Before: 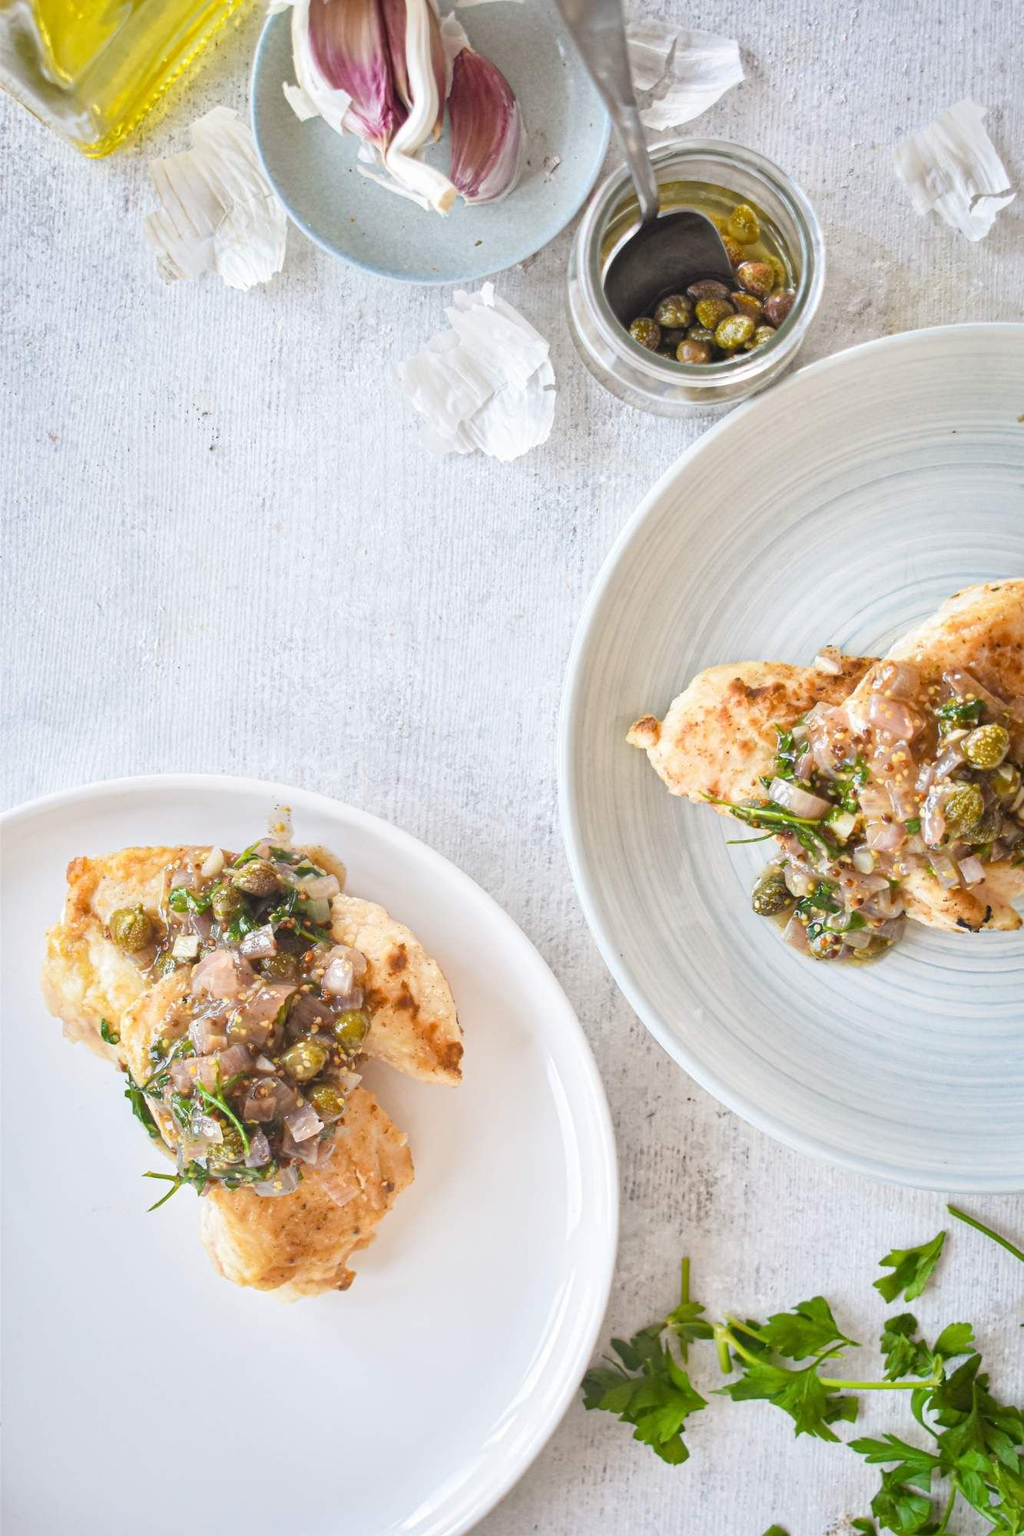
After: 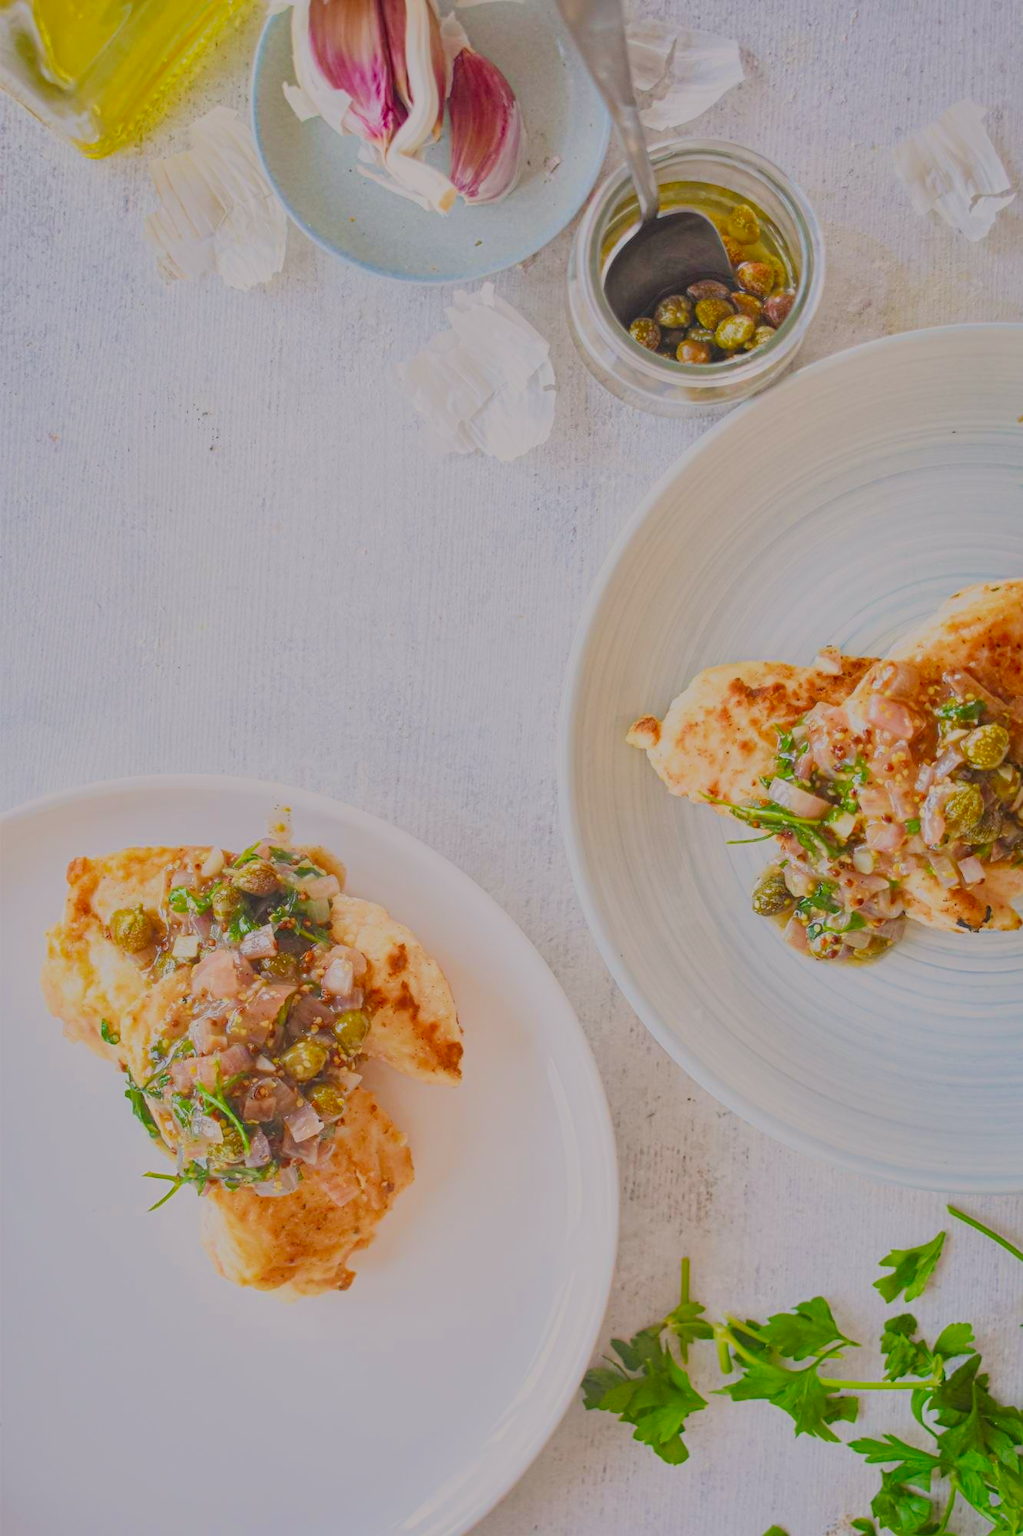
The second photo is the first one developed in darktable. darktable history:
exposure: black level correction -0.002, exposure 0.537 EV, compensate highlight preservation false
contrast equalizer: y [[0.5, 0.5, 0.468, 0.5, 0.5, 0.5], [0.5 ×6], [0.5 ×6], [0 ×6], [0 ×6]]
filmic rgb: black relative exposure -13.91 EV, white relative exposure 7.94 EV, hardness 3.74, latitude 49.27%, contrast 0.502, color science v6 (2022)
color correction: highlights a* 3.21, highlights b* 1.83, saturation 1.19
contrast brightness saturation: contrast 0.197, brightness -0.105, saturation 0.101
